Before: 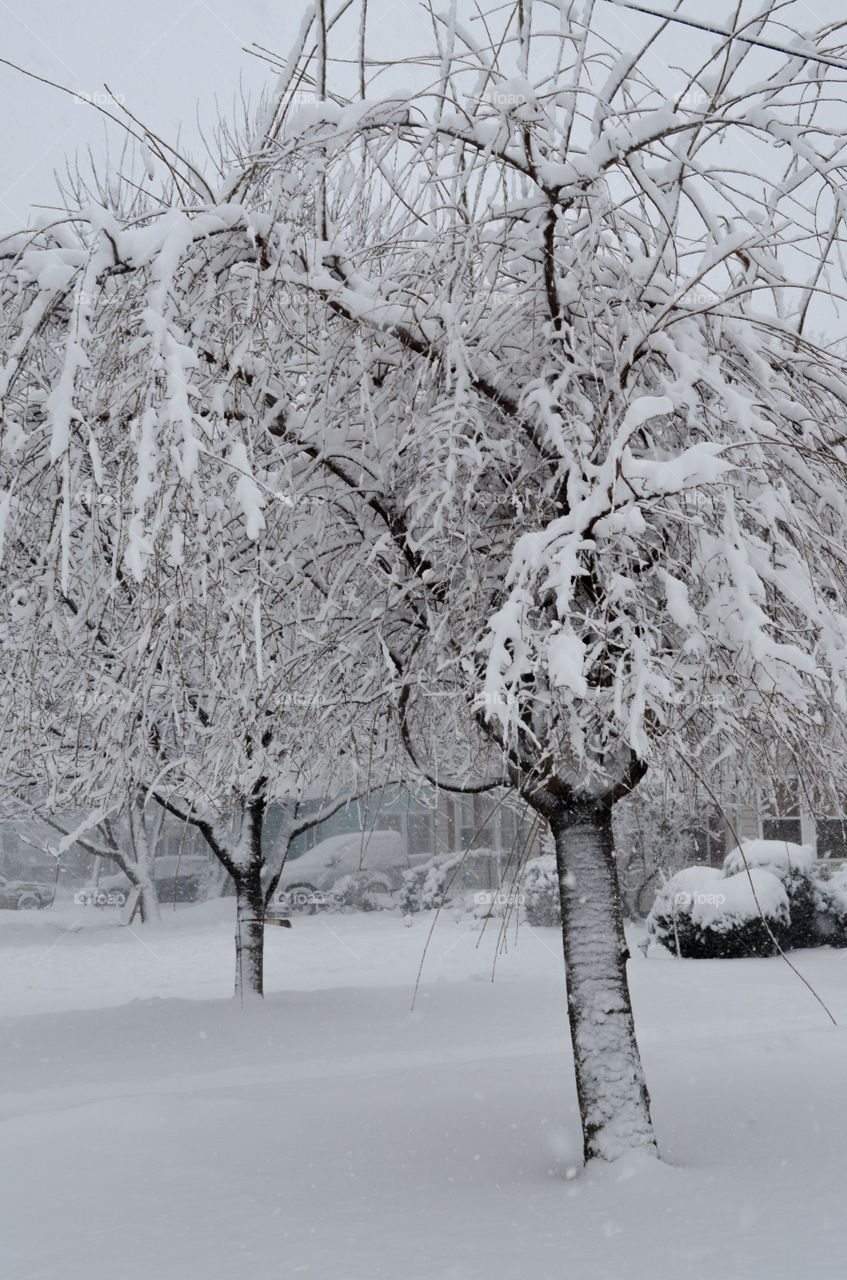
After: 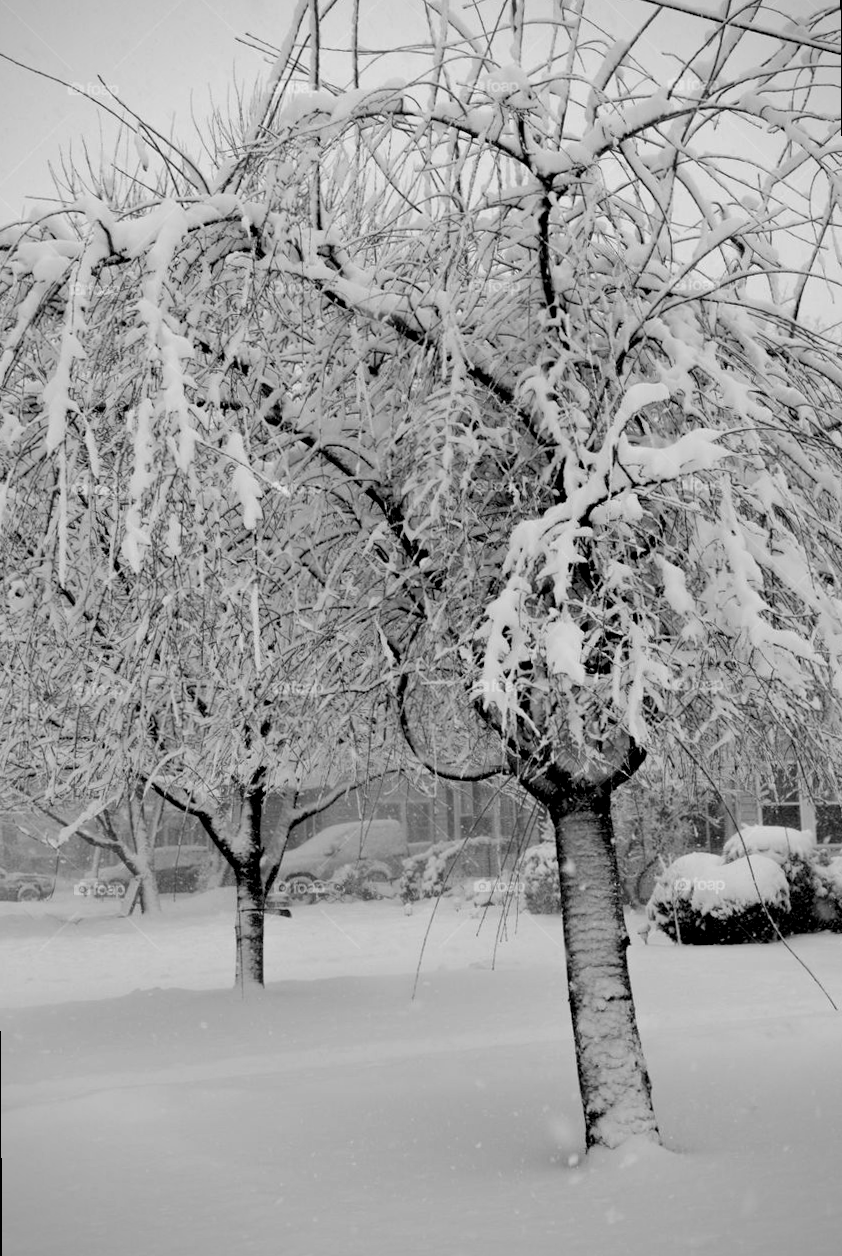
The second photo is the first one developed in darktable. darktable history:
monochrome: a 32, b 64, size 2.3
color balance rgb: shadows lift › luminance -9.41%, highlights gain › luminance 17.6%, global offset › luminance -1.45%, perceptual saturation grading › highlights -17.77%, perceptual saturation grading › mid-tones 33.1%, perceptual saturation grading › shadows 50.52%, global vibrance 24.22%
vignetting: fall-off start 91.19%
rotate and perspective: rotation -0.45°, automatic cropping original format, crop left 0.008, crop right 0.992, crop top 0.012, crop bottom 0.988
